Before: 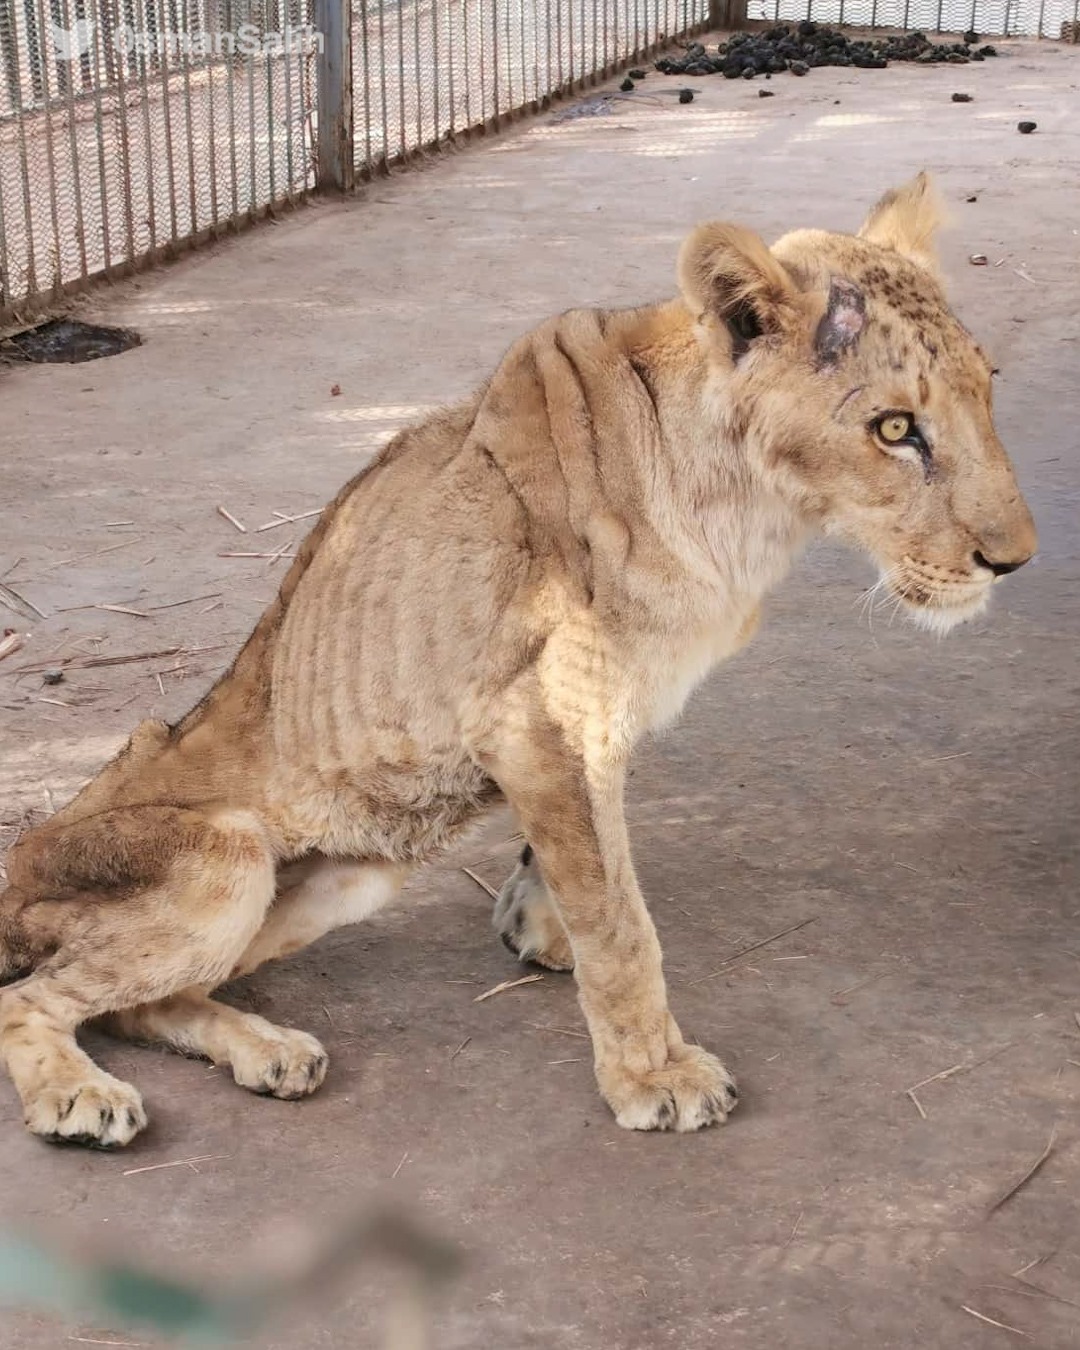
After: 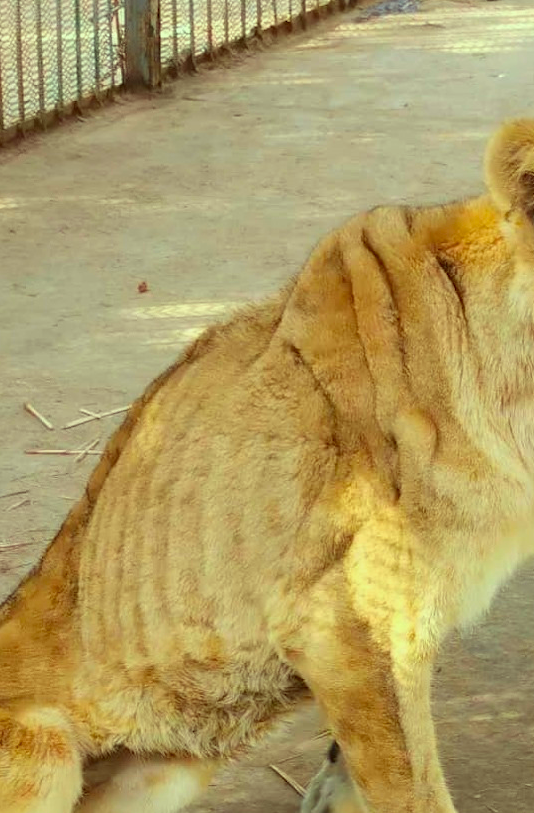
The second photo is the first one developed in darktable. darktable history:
crop: left 17.918%, top 7.656%, right 32.637%, bottom 32.084%
color correction: highlights a* -10.85, highlights b* 9.89, saturation 1.72
